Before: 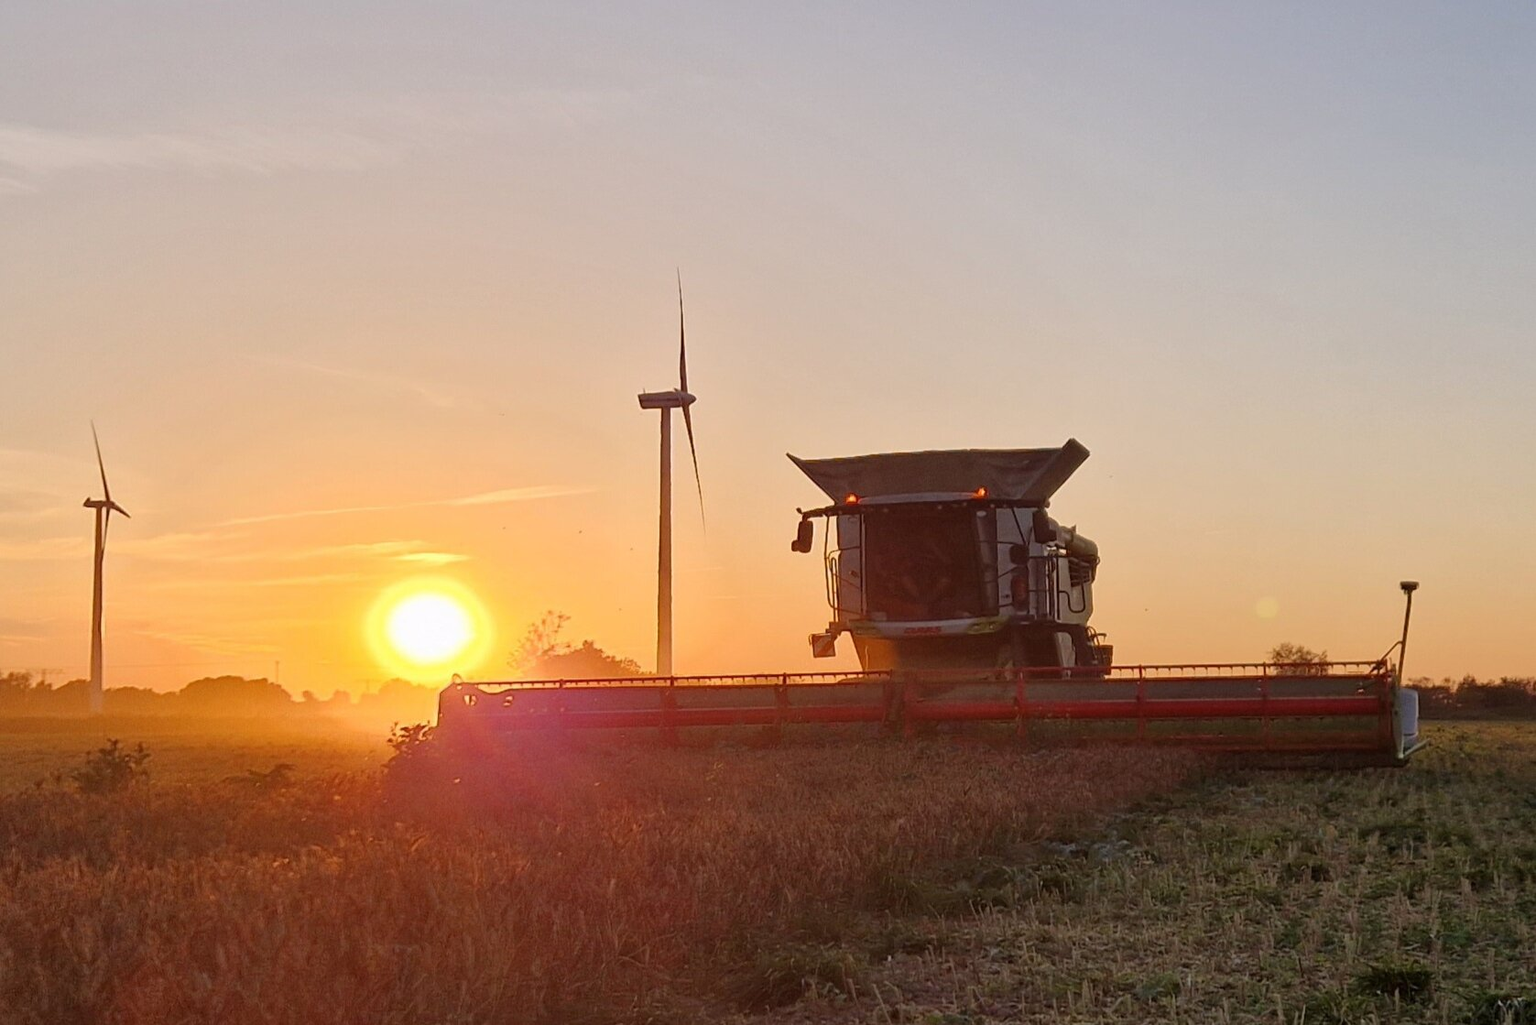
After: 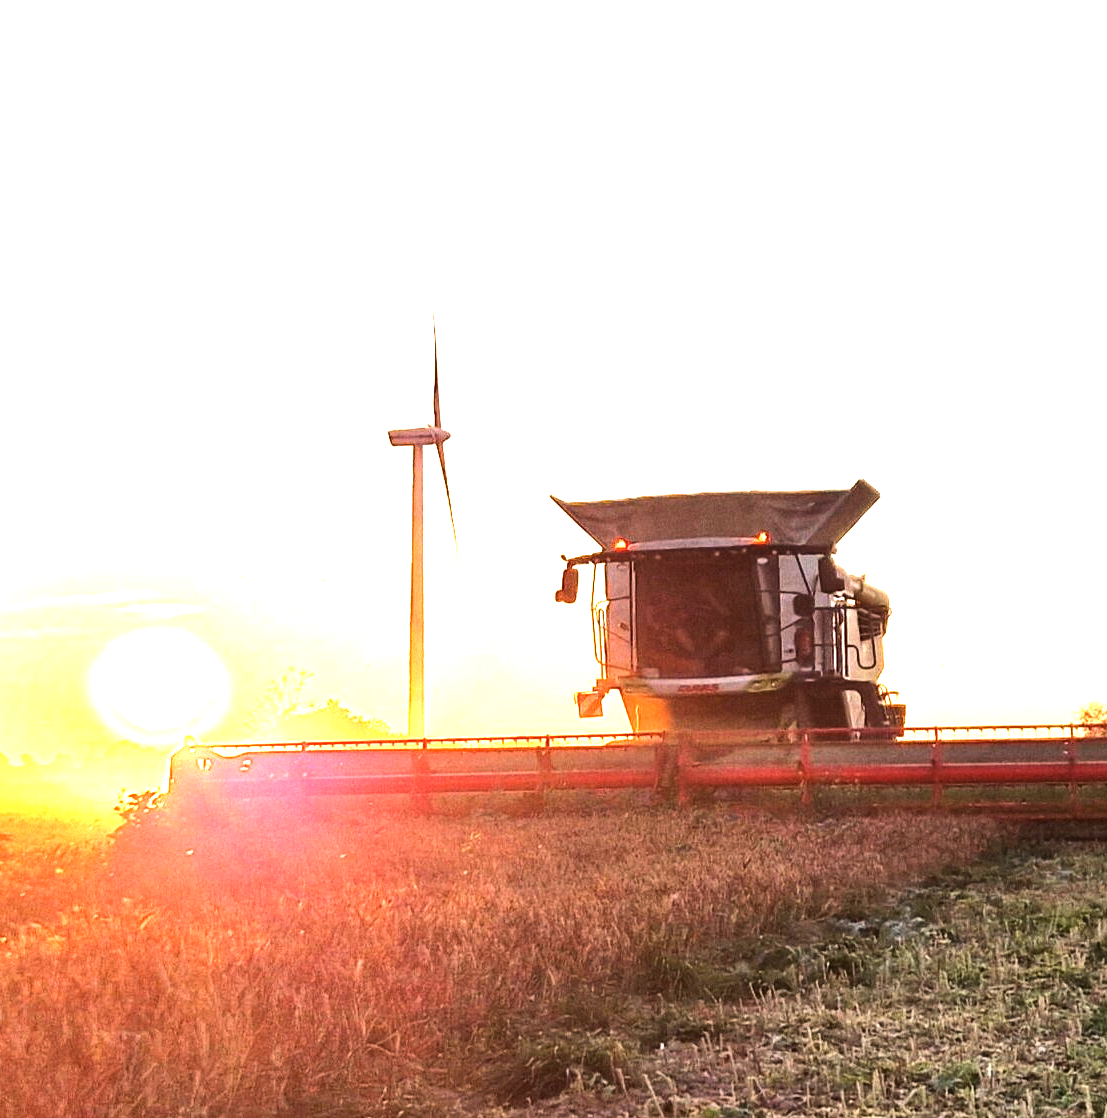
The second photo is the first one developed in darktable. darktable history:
exposure: black level correction 0, exposure 1.6 EV, compensate exposure bias true, compensate highlight preservation false
crop and rotate: left 18.442%, right 15.508%
tone equalizer: -8 EV -1.08 EV, -7 EV -1.01 EV, -6 EV -0.867 EV, -5 EV -0.578 EV, -3 EV 0.578 EV, -2 EV 0.867 EV, -1 EV 1.01 EV, +0 EV 1.08 EV, edges refinement/feathering 500, mask exposure compensation -1.57 EV, preserve details no
